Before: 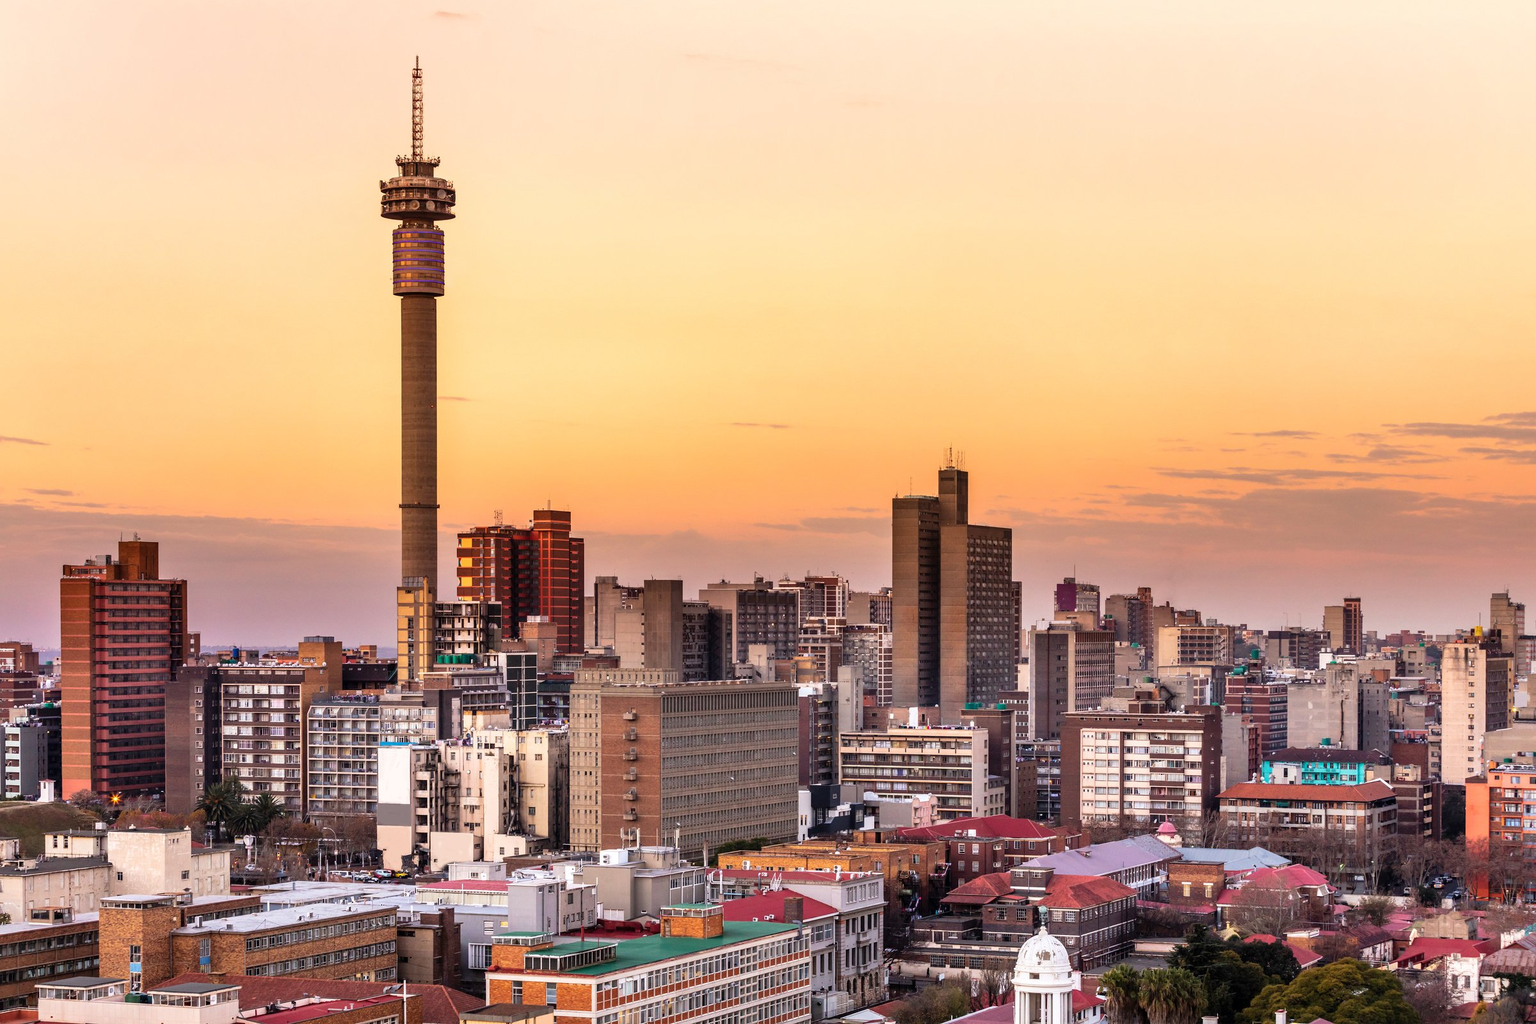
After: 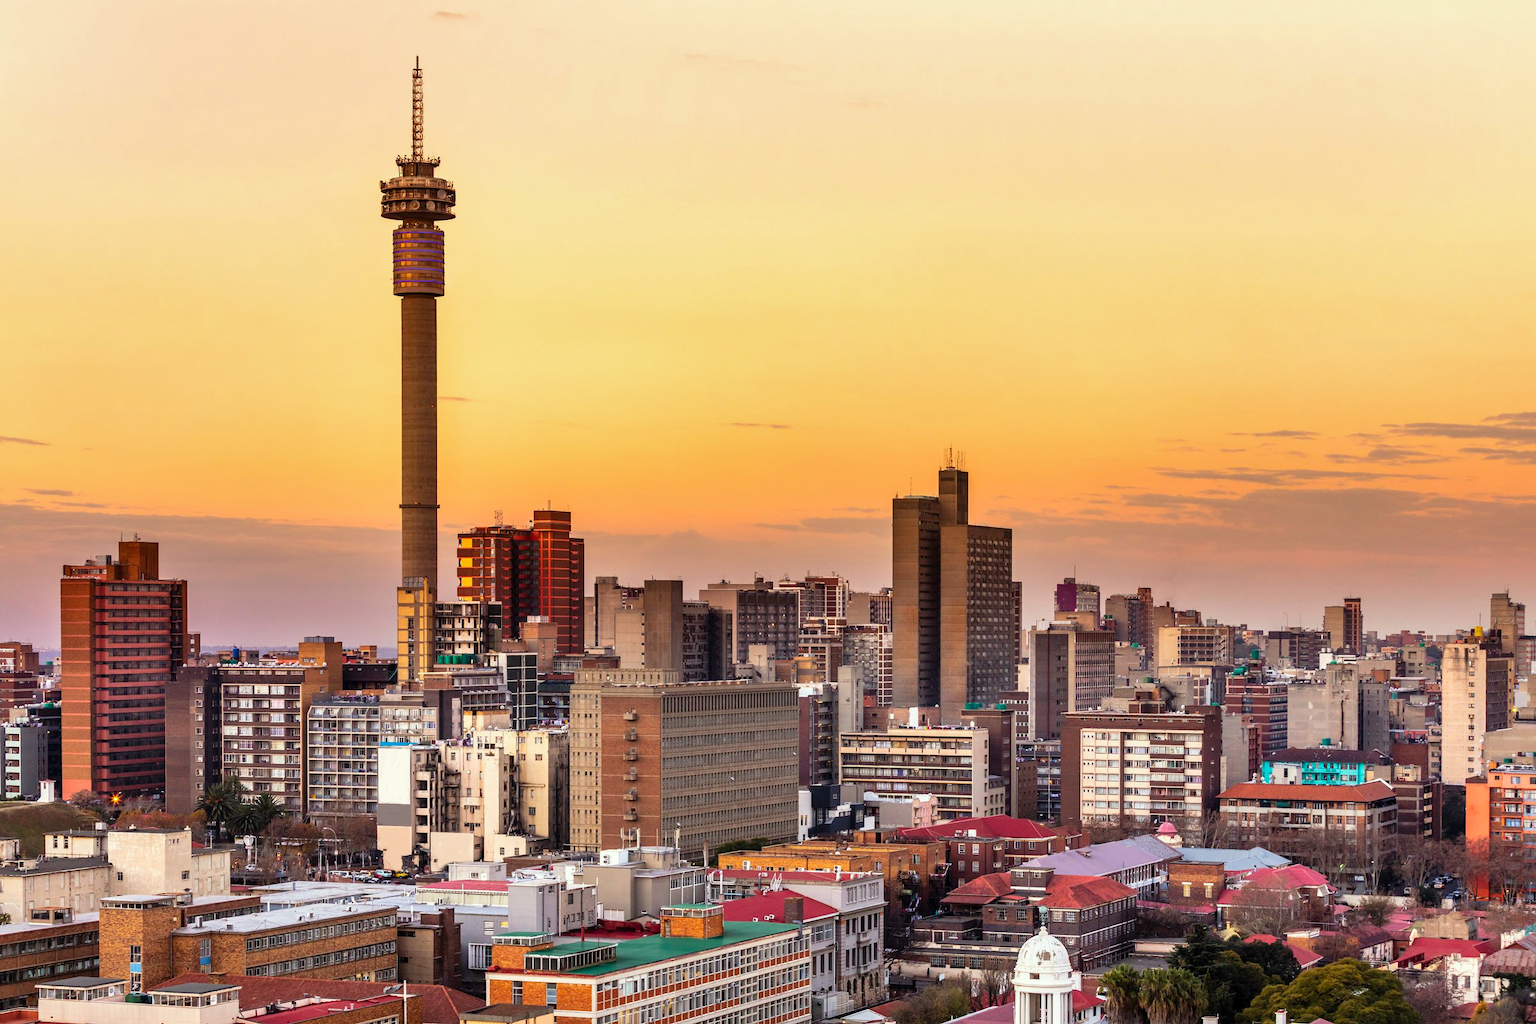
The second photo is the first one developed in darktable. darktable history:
contrast brightness saturation: saturation 0.18
shadows and highlights: shadows 37.27, highlights -28.18, soften with gaussian
color correction: highlights a* -4.73, highlights b* 5.06, saturation 0.97
